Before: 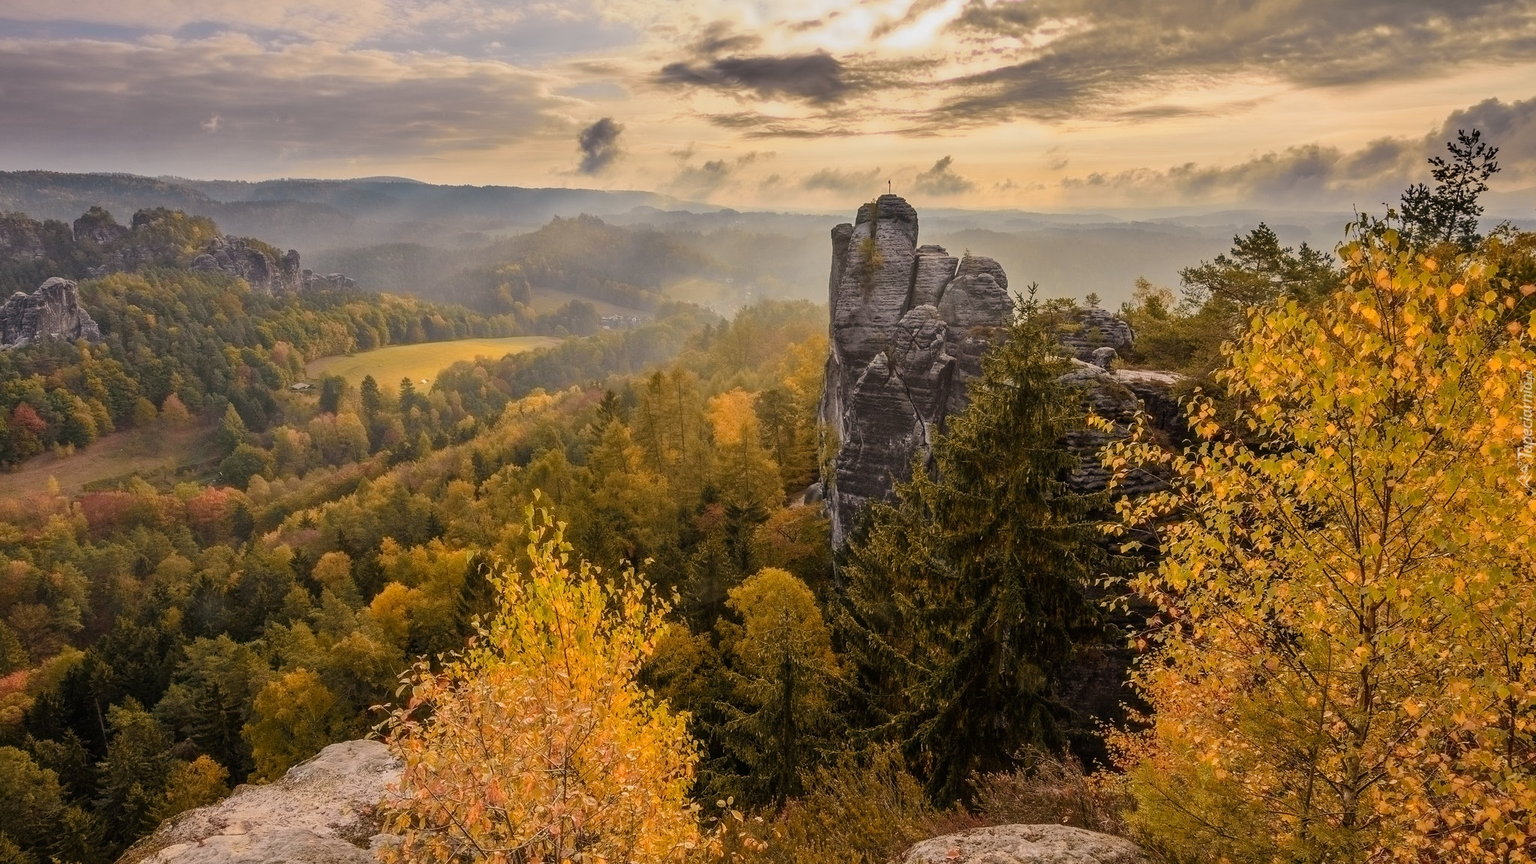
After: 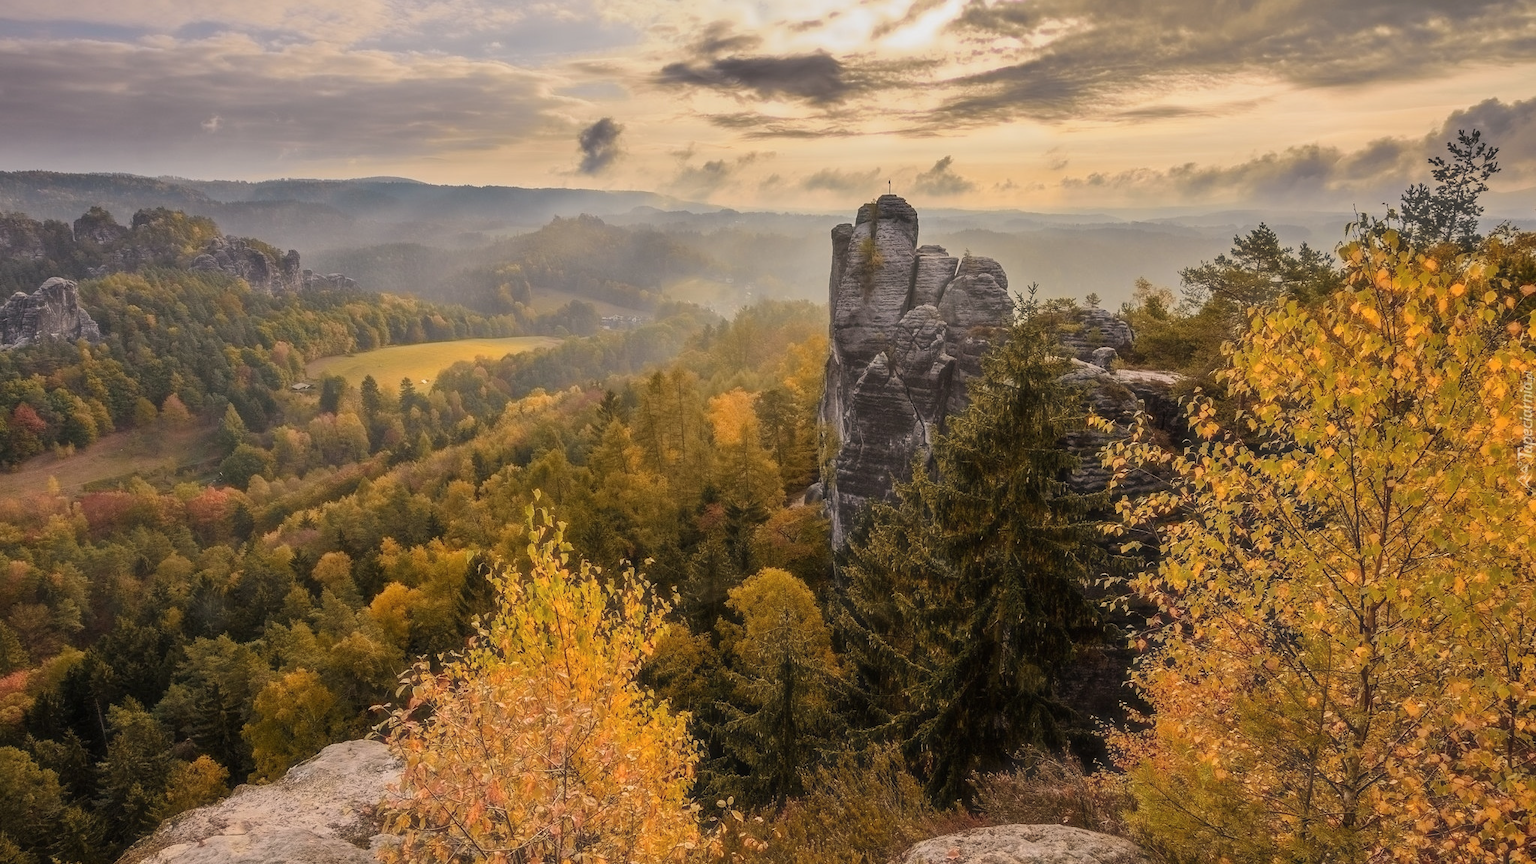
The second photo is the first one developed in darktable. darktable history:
haze removal: strength -0.105, adaptive false
